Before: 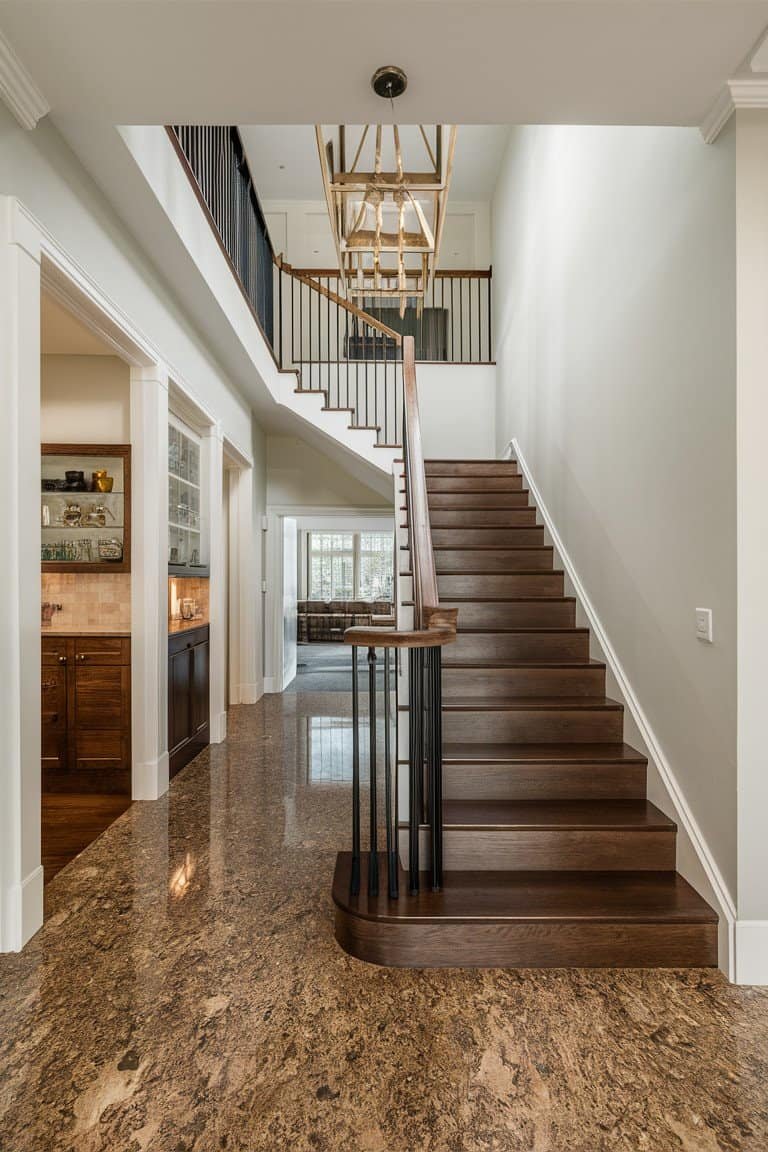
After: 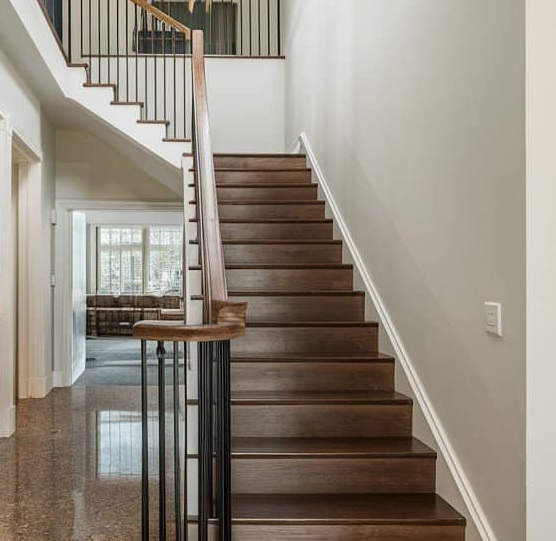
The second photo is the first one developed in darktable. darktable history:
crop and rotate: left 27.586%, top 26.642%, bottom 26.335%
